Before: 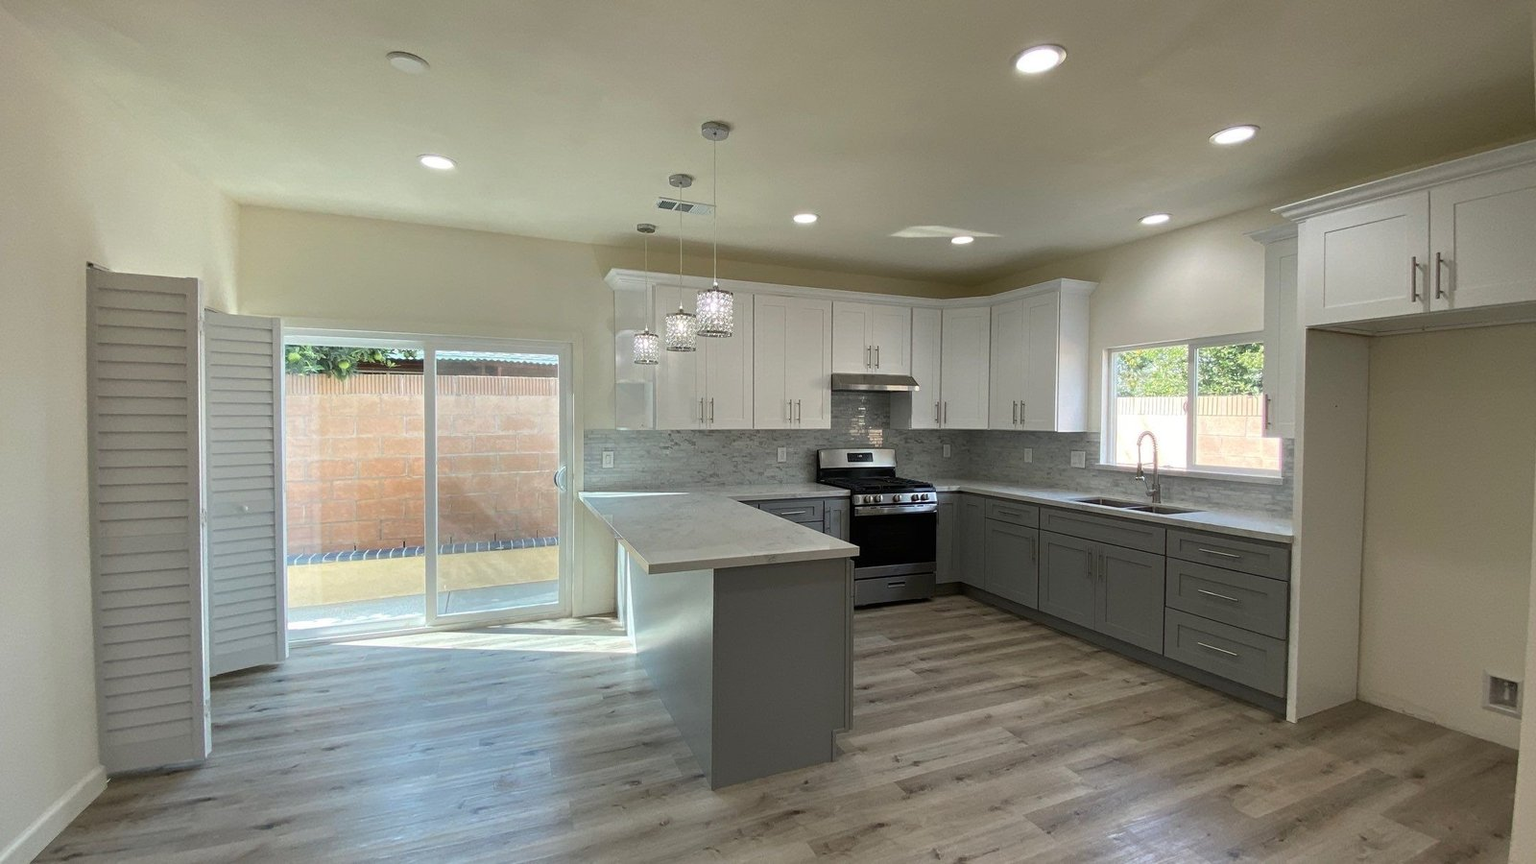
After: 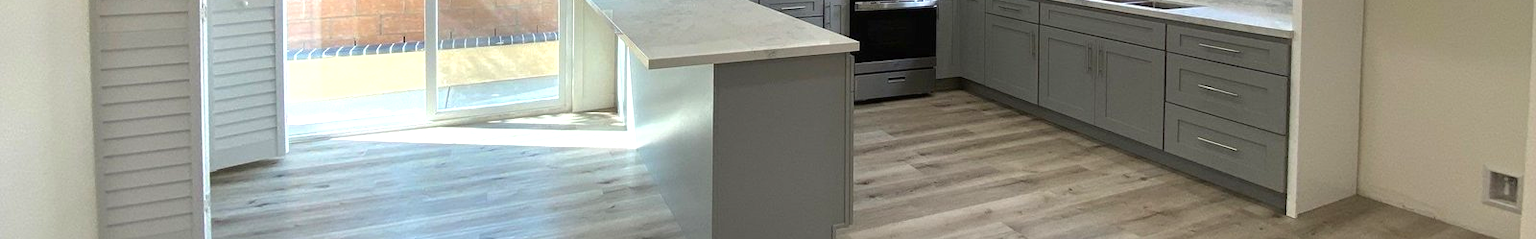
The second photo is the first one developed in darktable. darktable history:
vignetting: fall-off start 99.49%, width/height ratio 1.324, unbound false
shadows and highlights: shadows 10.37, white point adjustment 0.99, highlights -38.83
crop and rotate: top 58.525%, bottom 13.8%
exposure: black level correction 0, exposure 0.701 EV, compensate highlight preservation false
